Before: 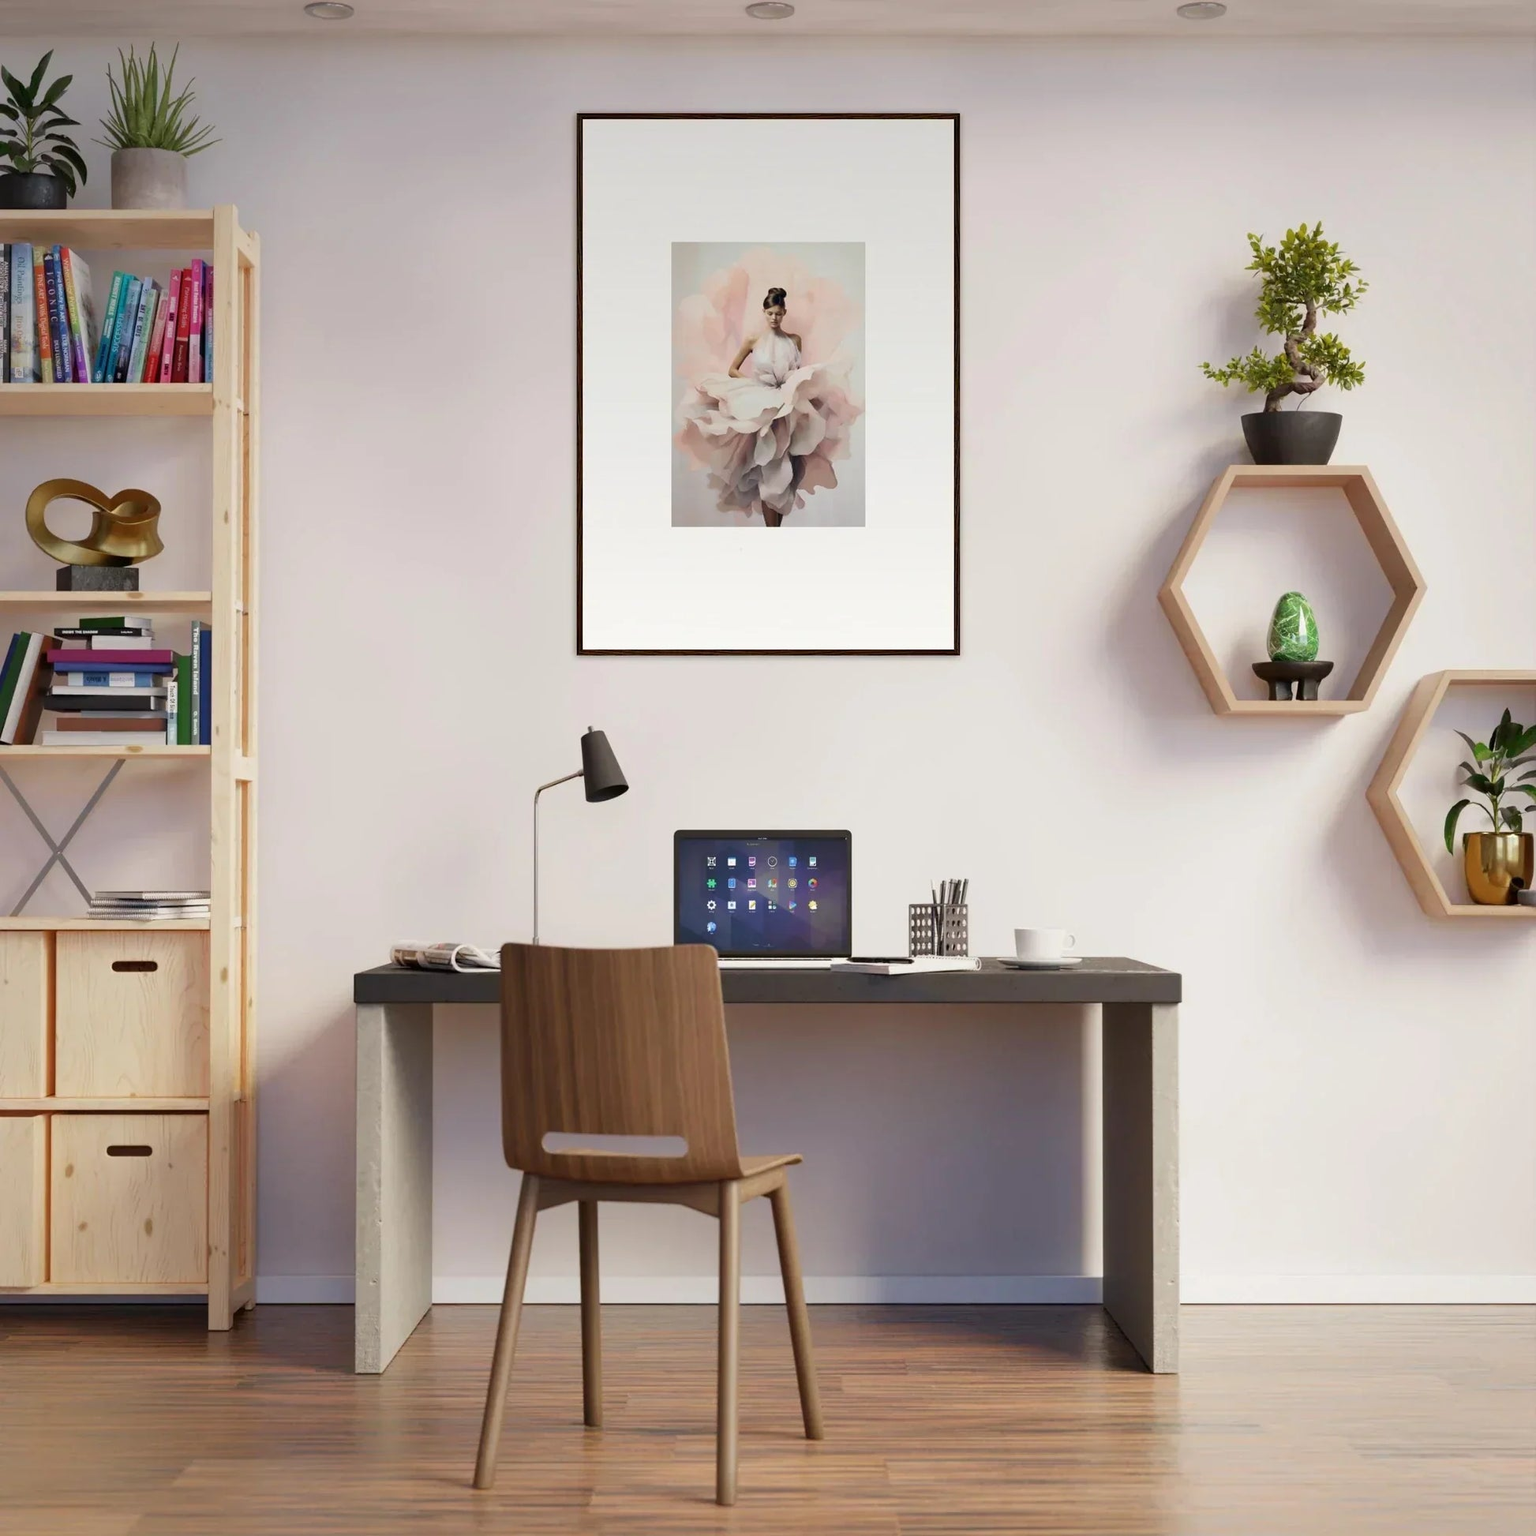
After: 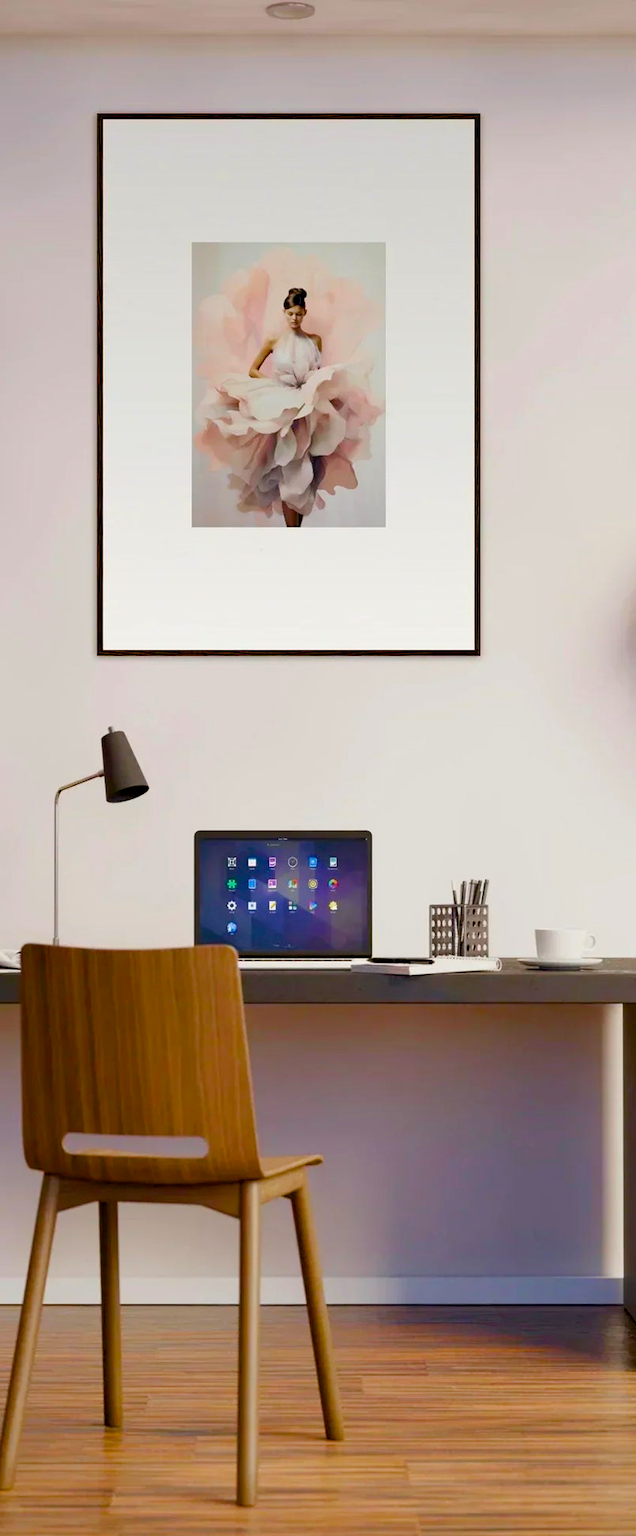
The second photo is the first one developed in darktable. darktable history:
color balance rgb: global offset › luminance -0.863%, perceptual saturation grading › global saturation 40.976%, perceptual saturation grading › highlights -25.485%, perceptual saturation grading › mid-tones 34.814%, perceptual saturation grading › shadows 34.665%, perceptual brilliance grading › global brilliance 1.579%, perceptual brilliance grading › highlights -3.501%, global vibrance 20%
crop: left 31.252%, right 27.308%
